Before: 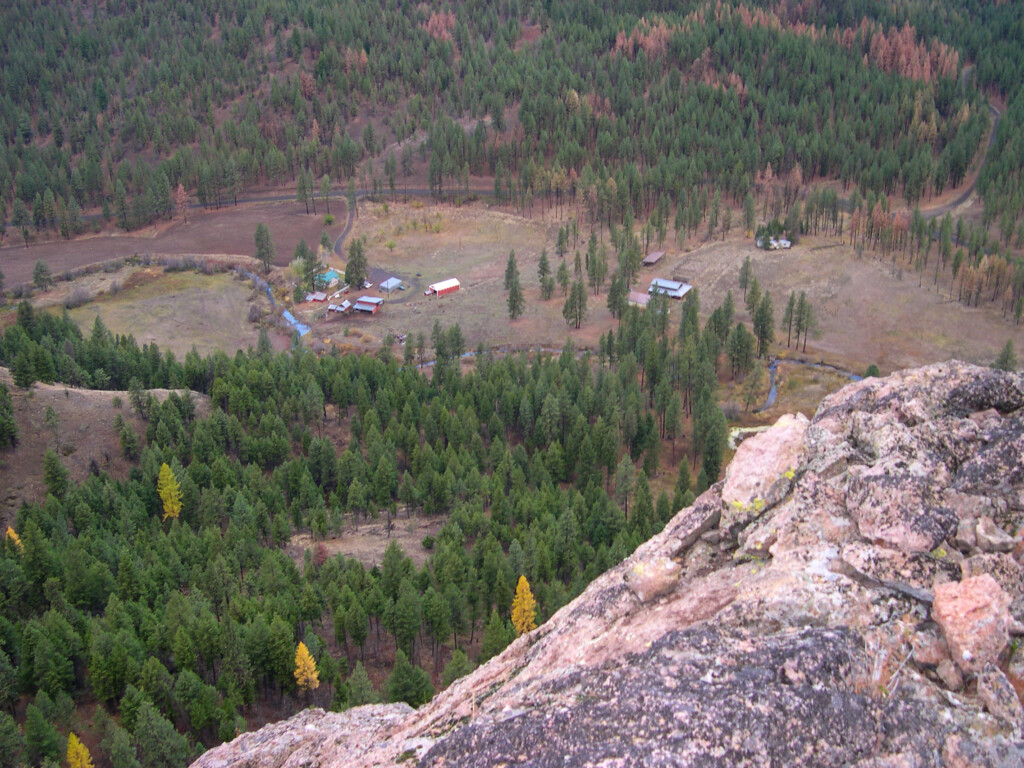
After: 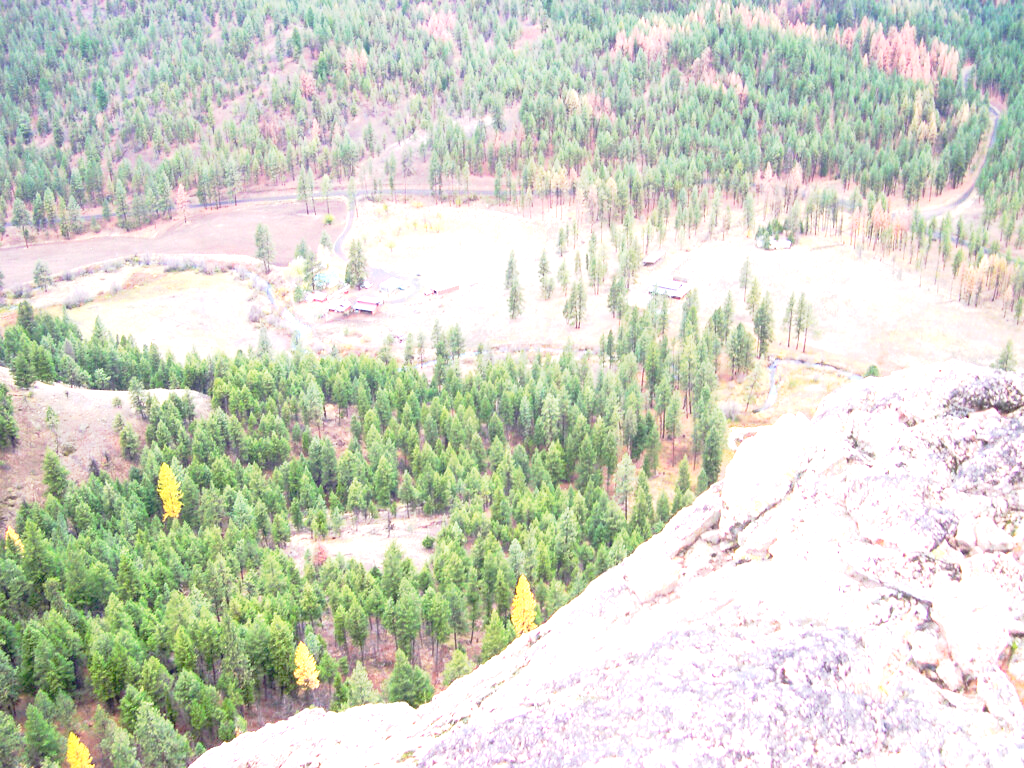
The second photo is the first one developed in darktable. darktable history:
exposure: black level correction 0, exposure 2.302 EV, compensate exposure bias true, compensate highlight preservation false
tone curve: curves: ch0 [(0, 0.009) (0.105, 0.08) (0.195, 0.18) (0.283, 0.316) (0.384, 0.434) (0.485, 0.531) (0.638, 0.69) (0.81, 0.872) (1, 0.977)]; ch1 [(0, 0) (0.161, 0.092) (0.35, 0.33) (0.379, 0.401) (0.456, 0.469) (0.502, 0.5) (0.525, 0.514) (0.586, 0.604) (0.642, 0.645) (0.858, 0.817) (1, 0.942)]; ch2 [(0, 0) (0.371, 0.362) (0.437, 0.437) (0.48, 0.49) (0.53, 0.515) (0.56, 0.571) (0.622, 0.606) (0.881, 0.795) (1, 0.929)], preserve colors none
